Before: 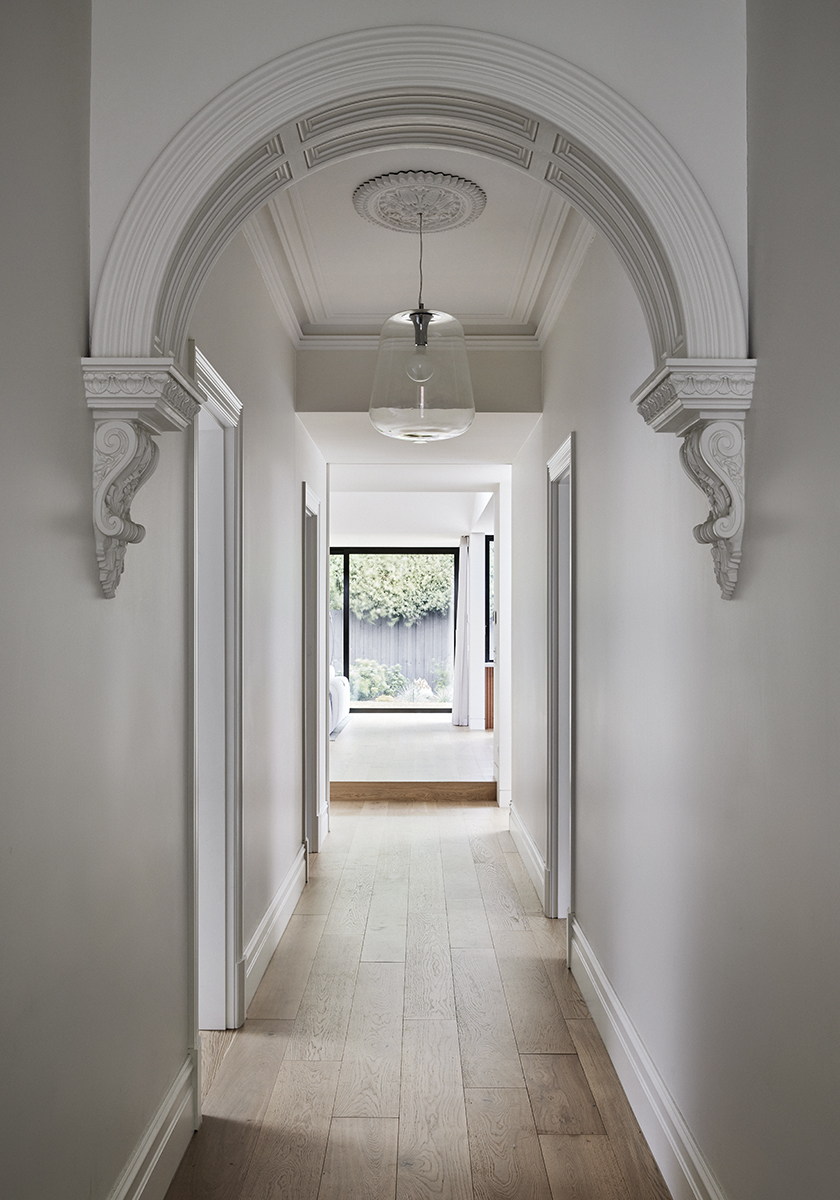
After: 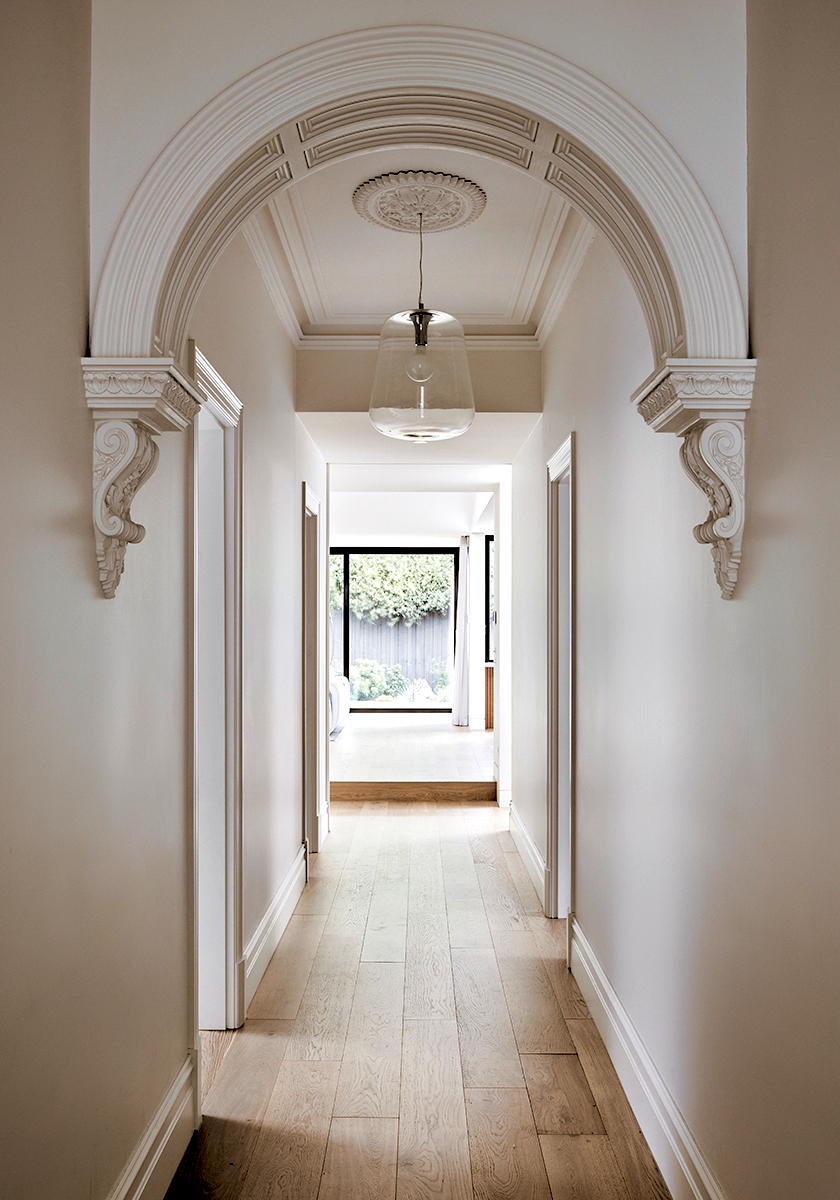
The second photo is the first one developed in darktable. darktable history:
exposure: black level correction 0.031, exposure 0.304 EV, compensate highlight preservation false
split-toning: shadows › hue 32.4°, shadows › saturation 0.51, highlights › hue 180°, highlights › saturation 0, balance -60.17, compress 55.19%
